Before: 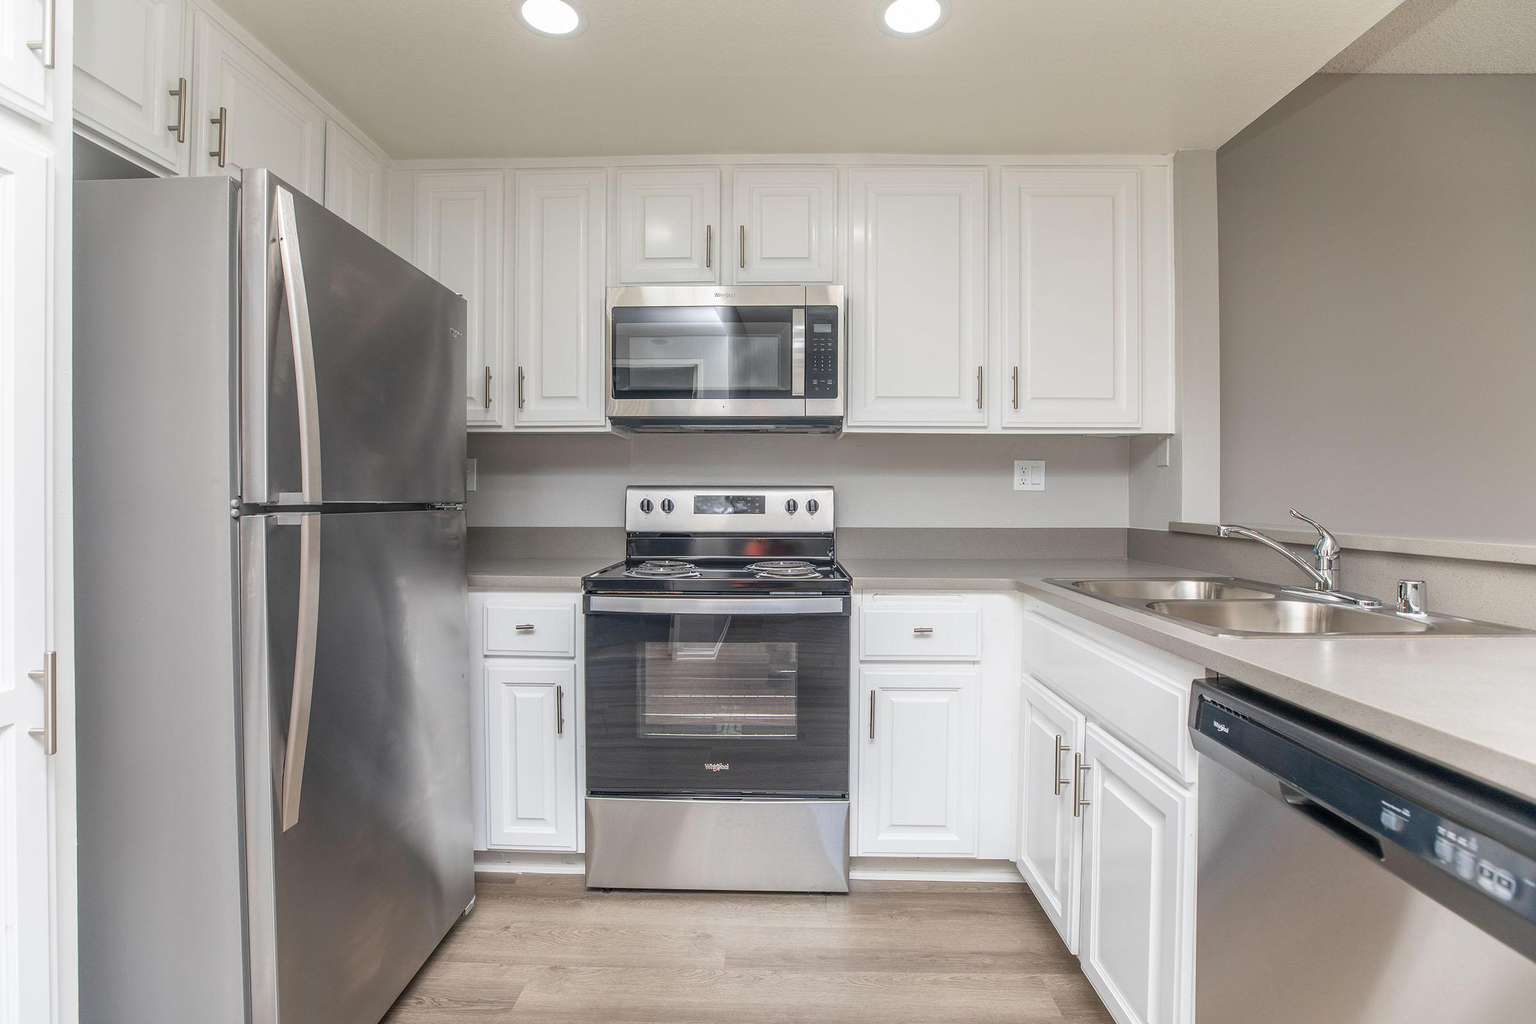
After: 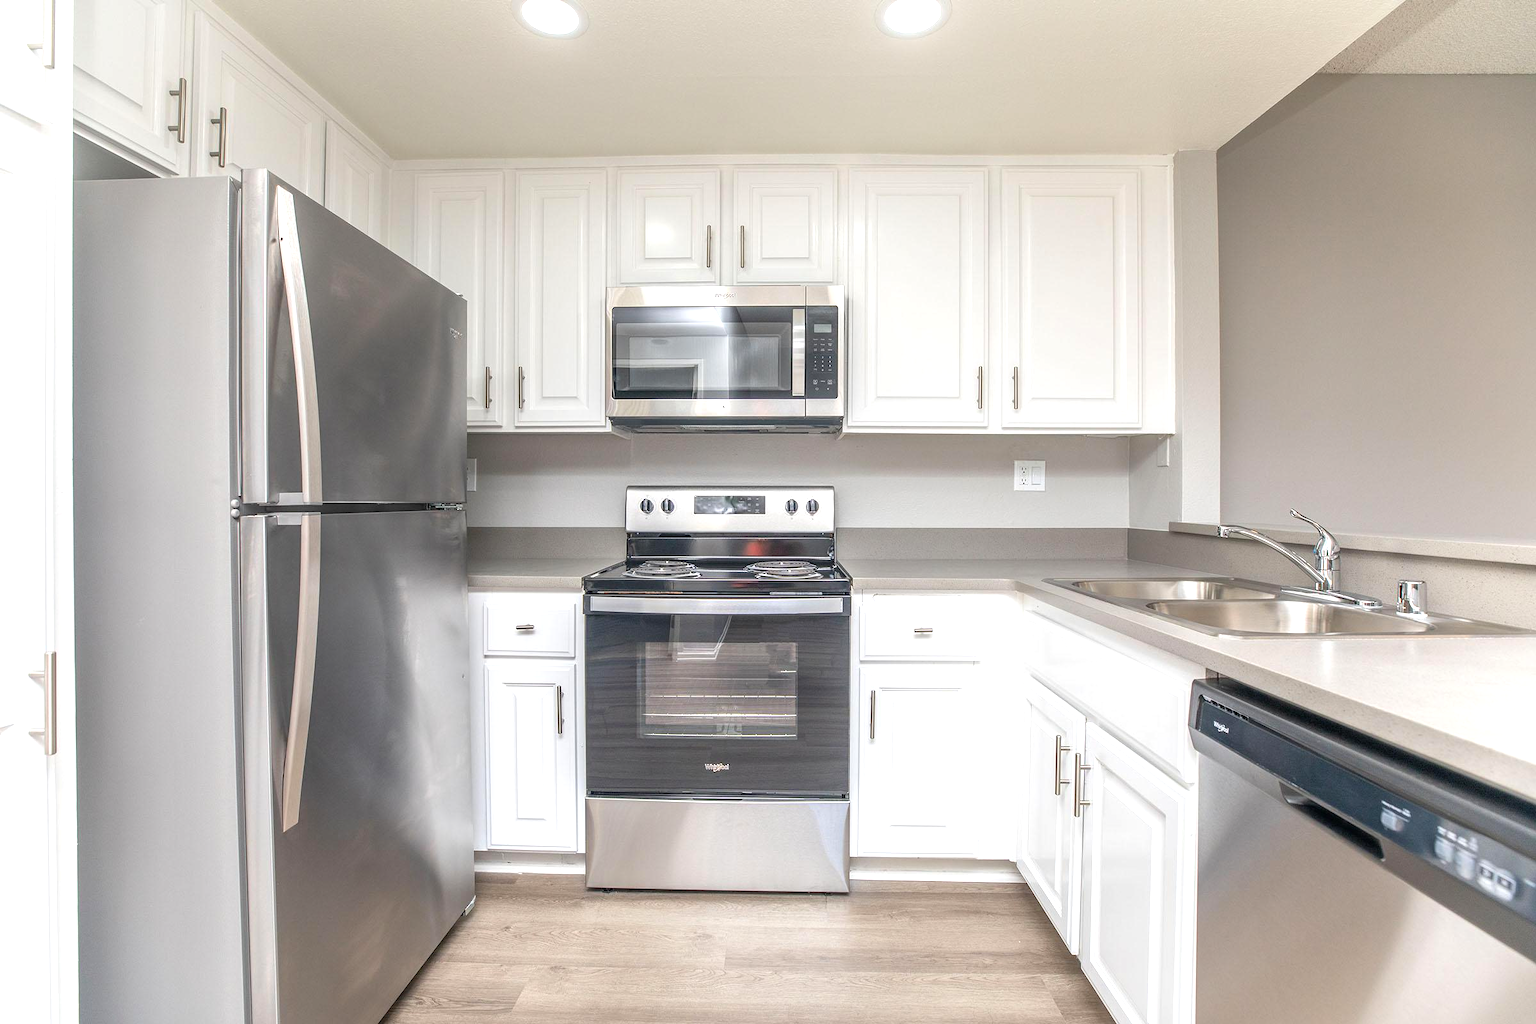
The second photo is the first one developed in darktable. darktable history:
tone equalizer: -8 EV -0.557 EV, edges refinement/feathering 500, mask exposure compensation -1.57 EV, preserve details no
exposure: exposure 0.566 EV, compensate highlight preservation false
